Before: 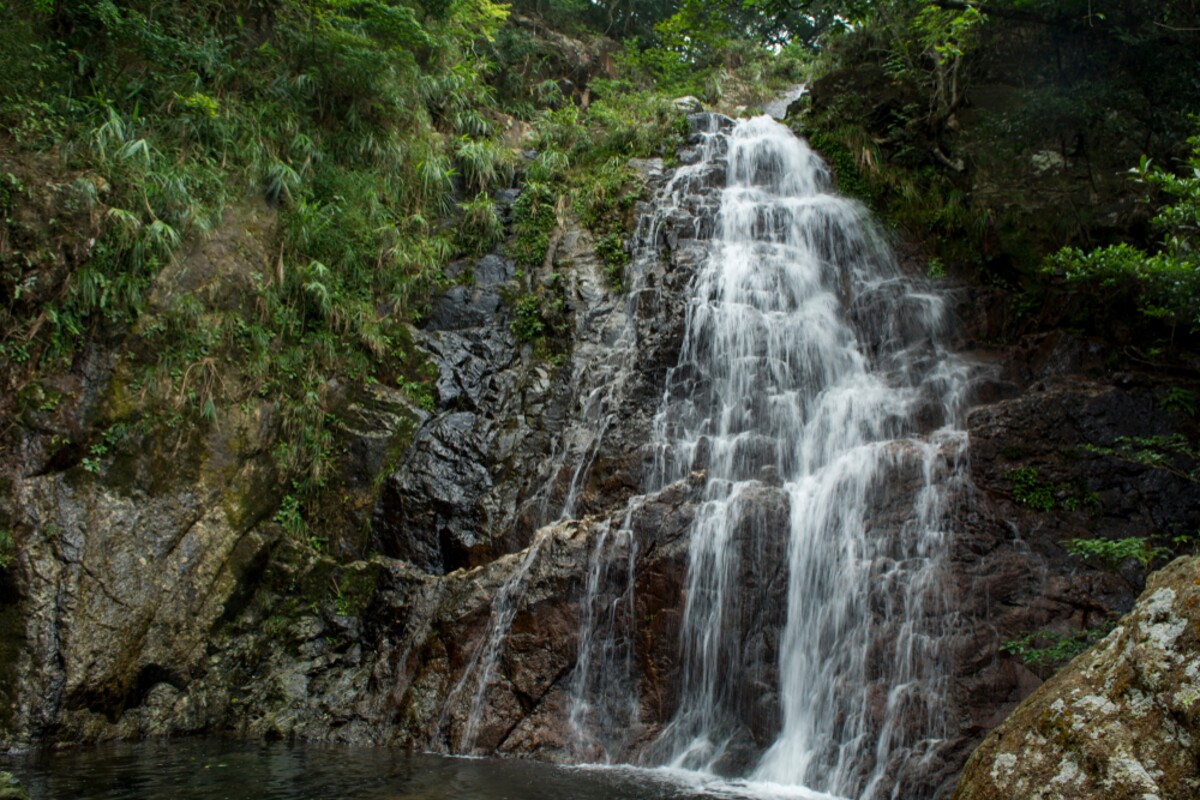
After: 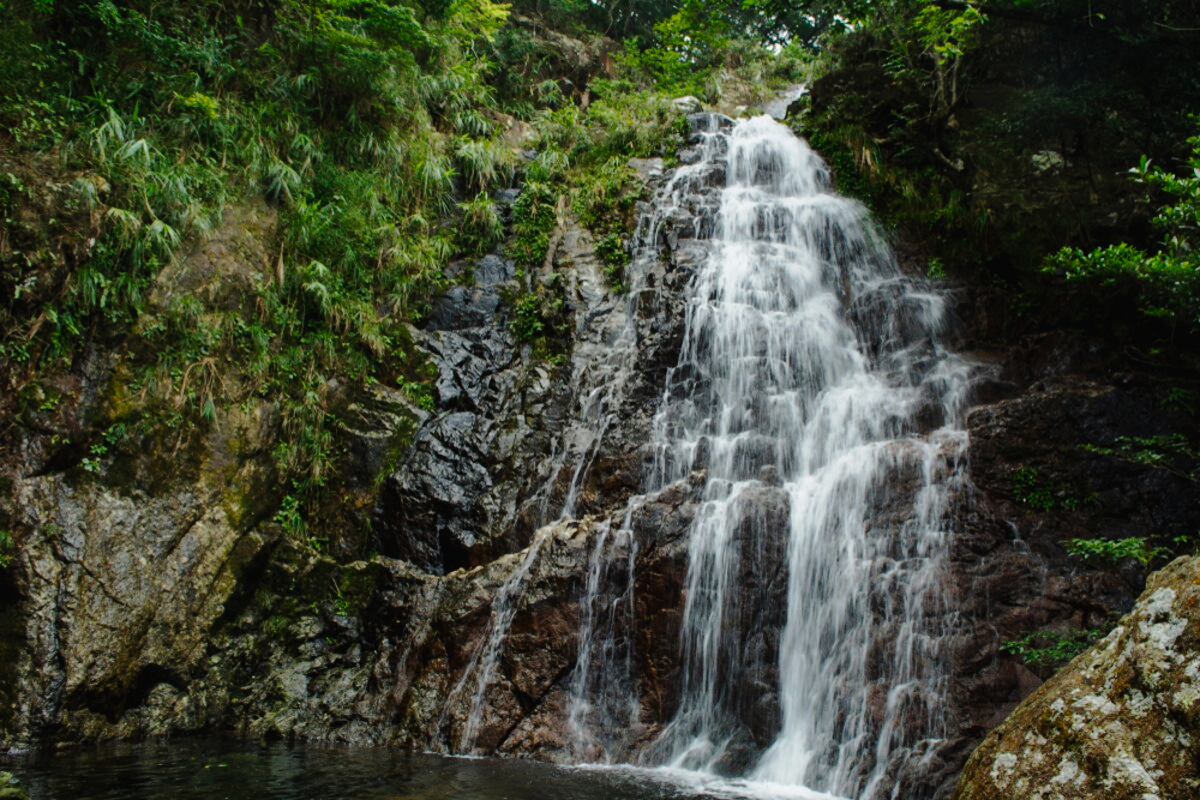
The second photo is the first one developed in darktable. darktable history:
tone curve: curves: ch0 [(0.003, 0.015) (0.104, 0.07) (0.236, 0.218) (0.401, 0.443) (0.495, 0.55) (0.65, 0.68) (0.832, 0.858) (1, 0.977)]; ch1 [(0, 0) (0.161, 0.092) (0.35, 0.33) (0.379, 0.401) (0.45, 0.466) (0.489, 0.499) (0.55, 0.56) (0.621, 0.615) (0.718, 0.734) (1, 1)]; ch2 [(0, 0) (0.369, 0.427) (0.44, 0.434) (0.502, 0.501) (0.557, 0.55) (0.586, 0.59) (1, 1)], preserve colors none
